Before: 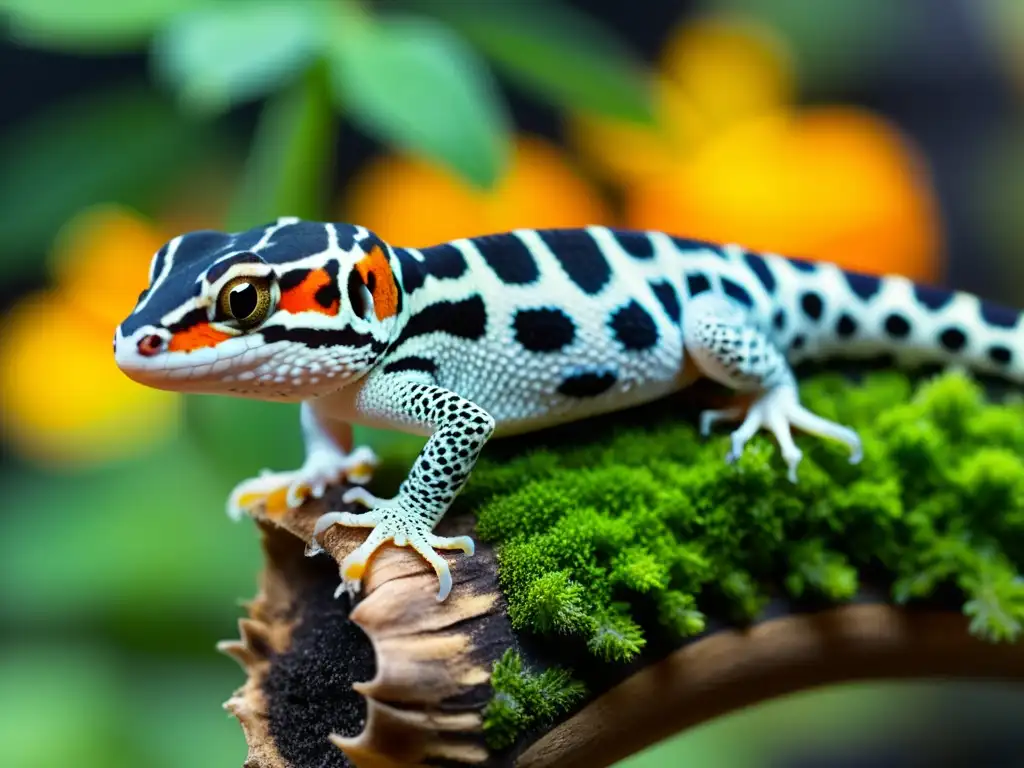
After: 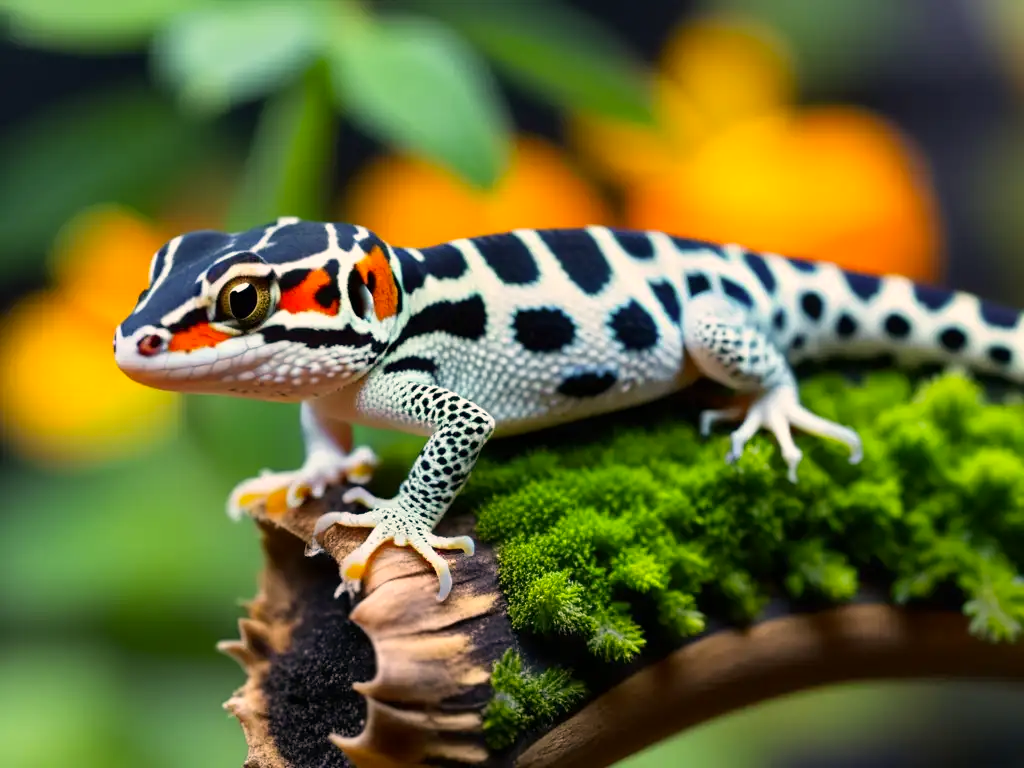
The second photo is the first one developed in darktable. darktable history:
color correction: highlights a* 11.32, highlights b* 11.58
